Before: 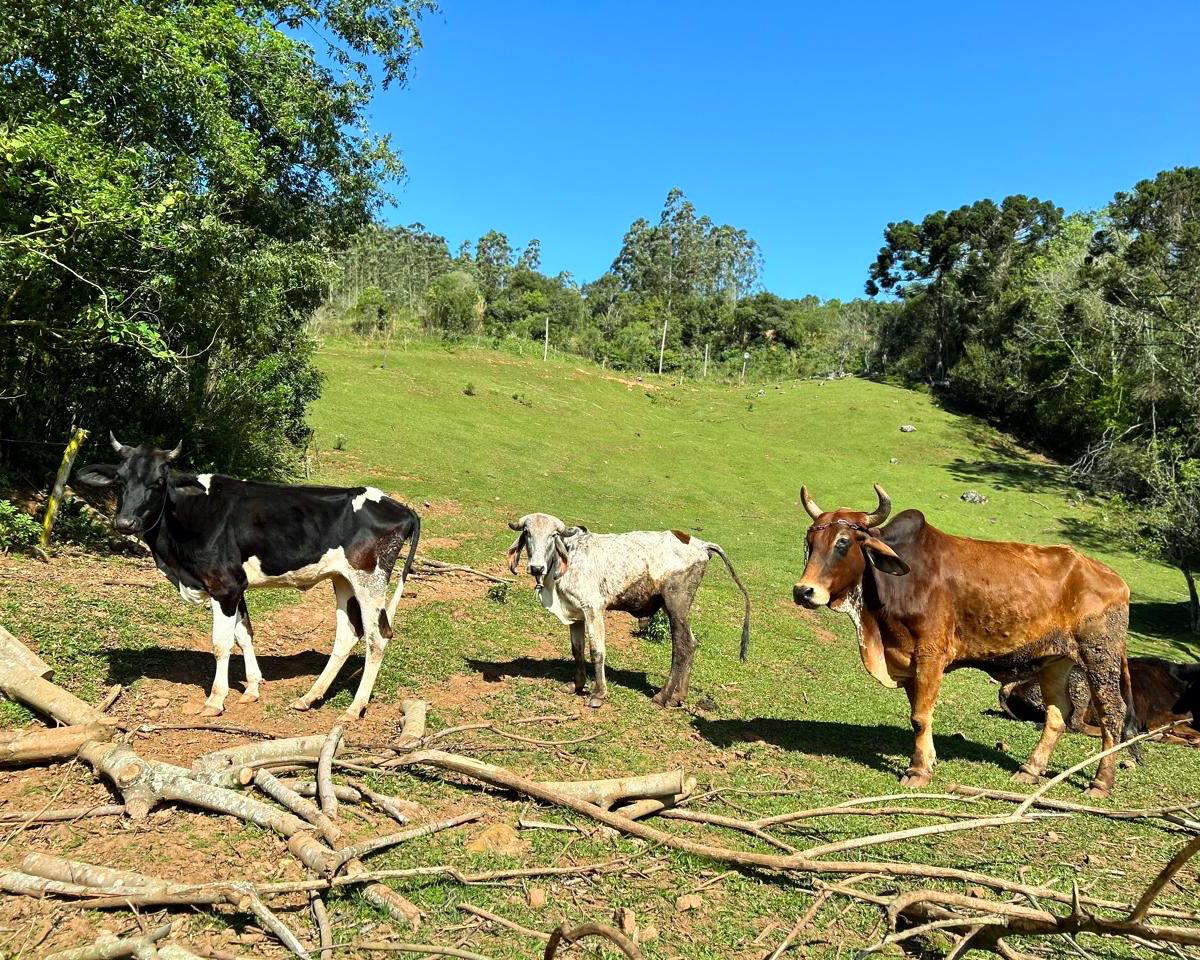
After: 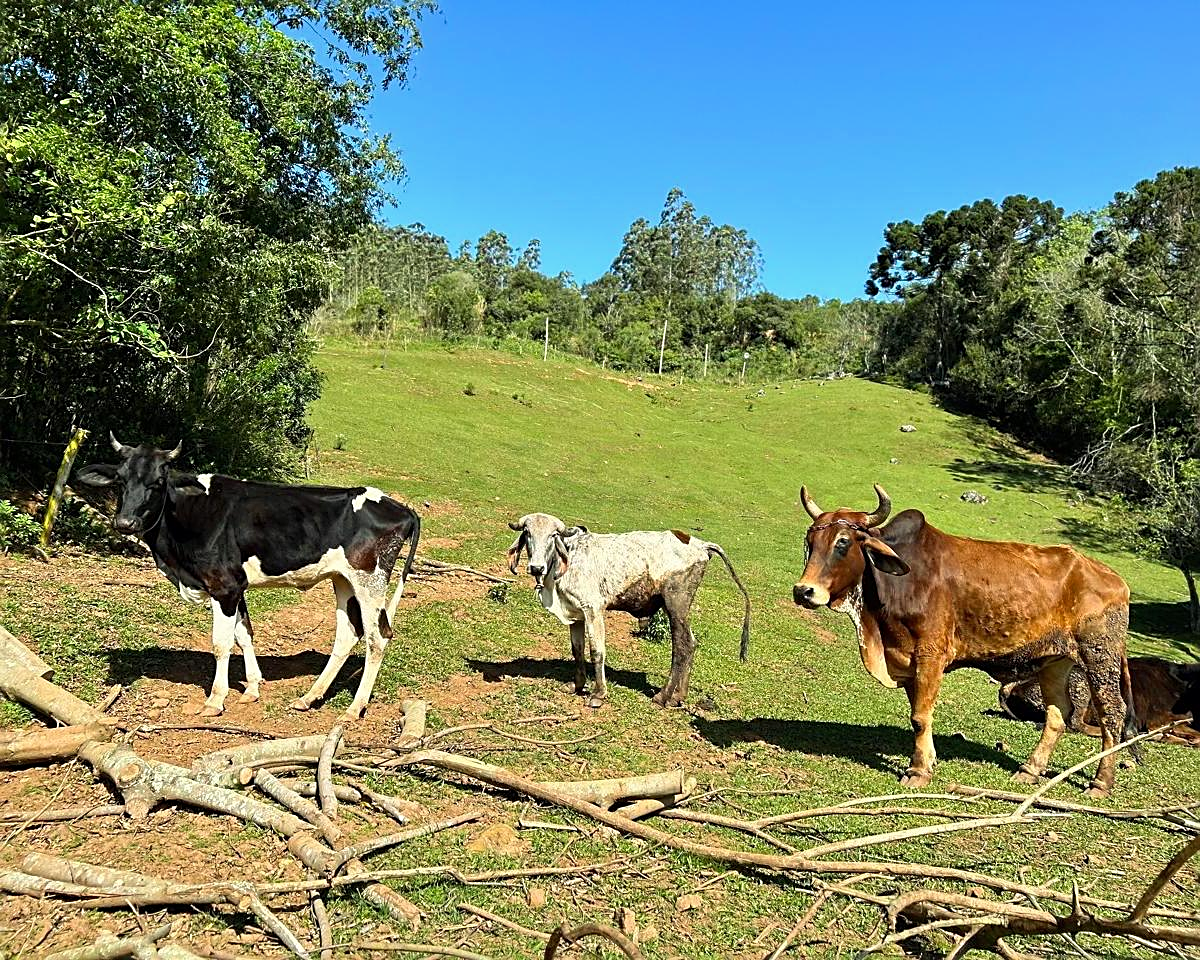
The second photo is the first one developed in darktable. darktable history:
sharpen: on, module defaults
color correction: highlights b* 3
